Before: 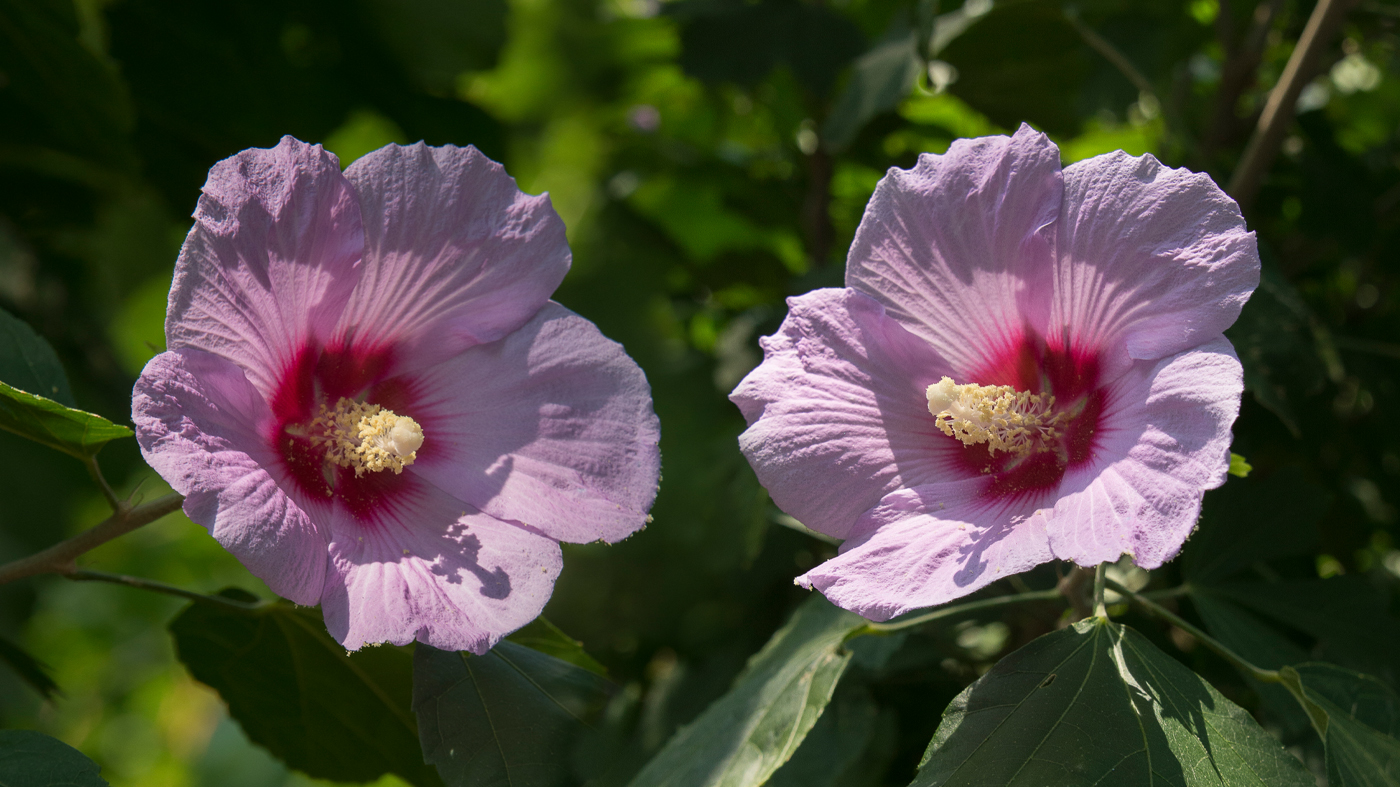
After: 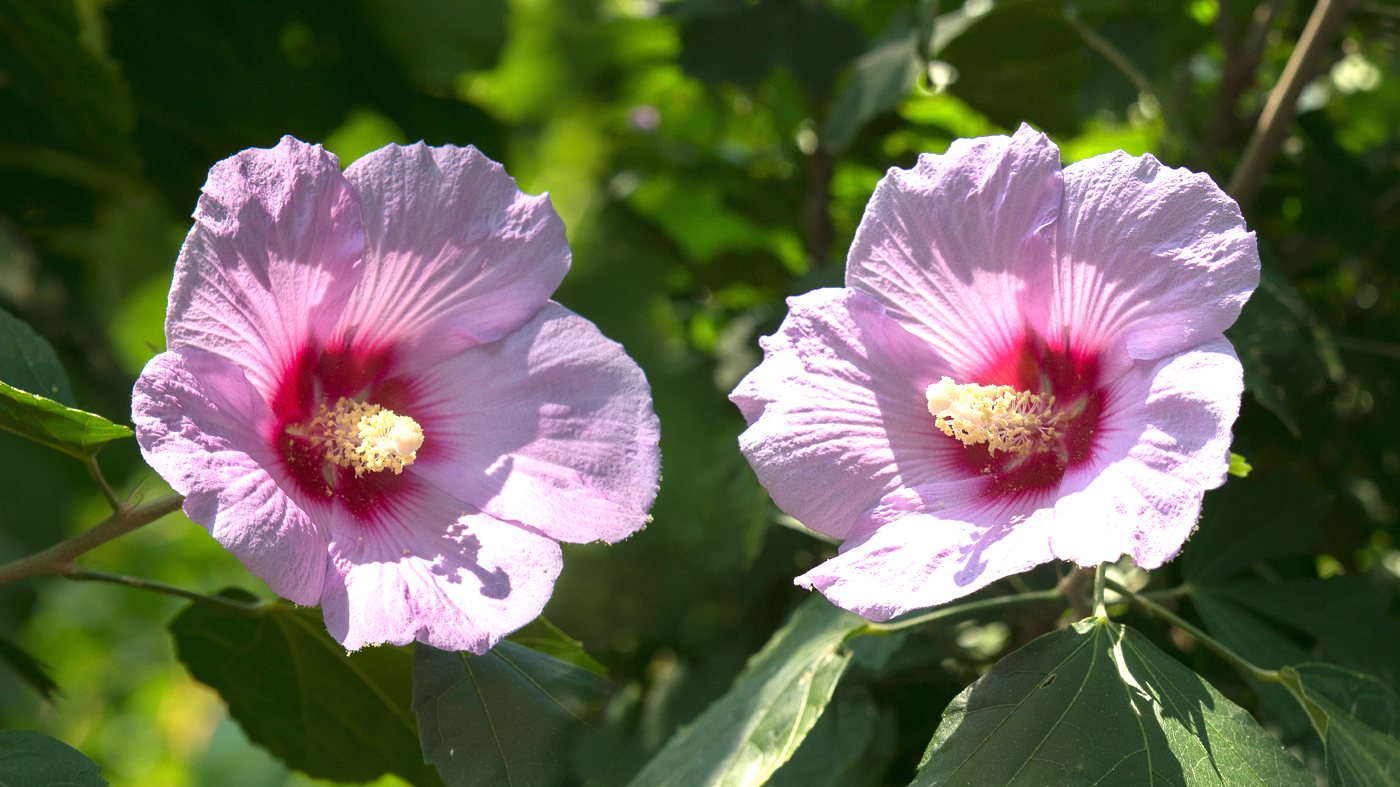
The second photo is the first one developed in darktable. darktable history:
exposure: black level correction 0, exposure 1.104 EV, compensate highlight preservation false
